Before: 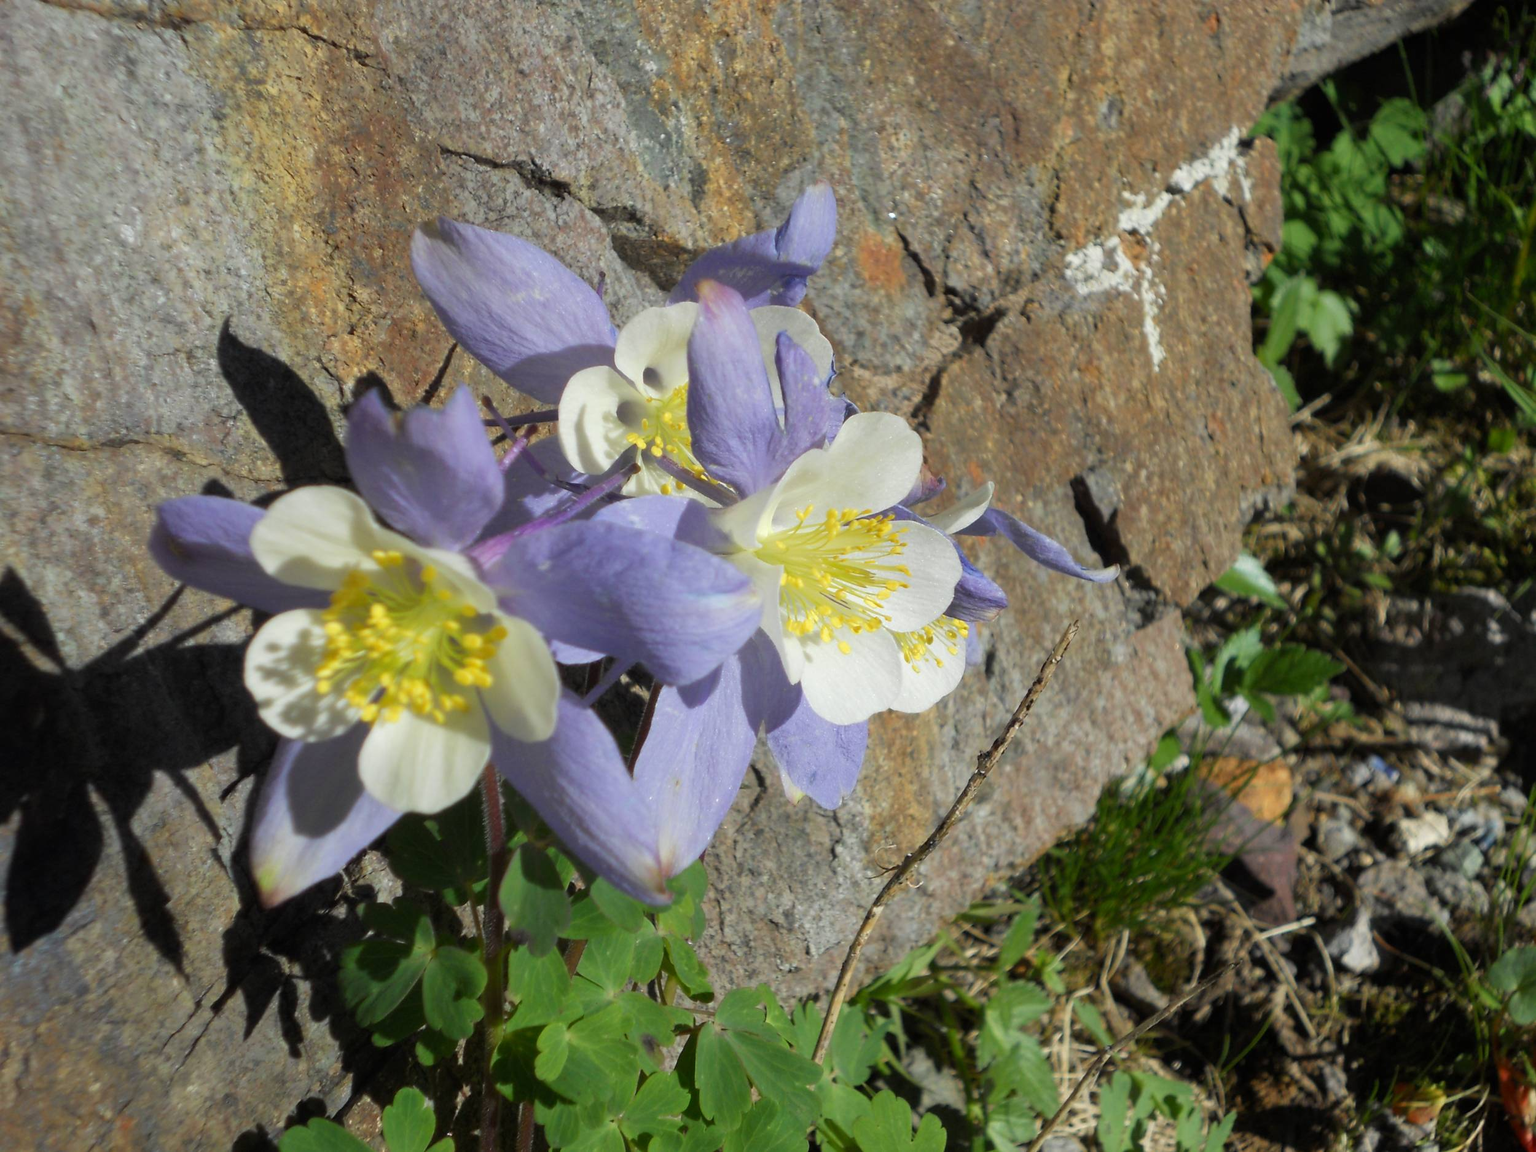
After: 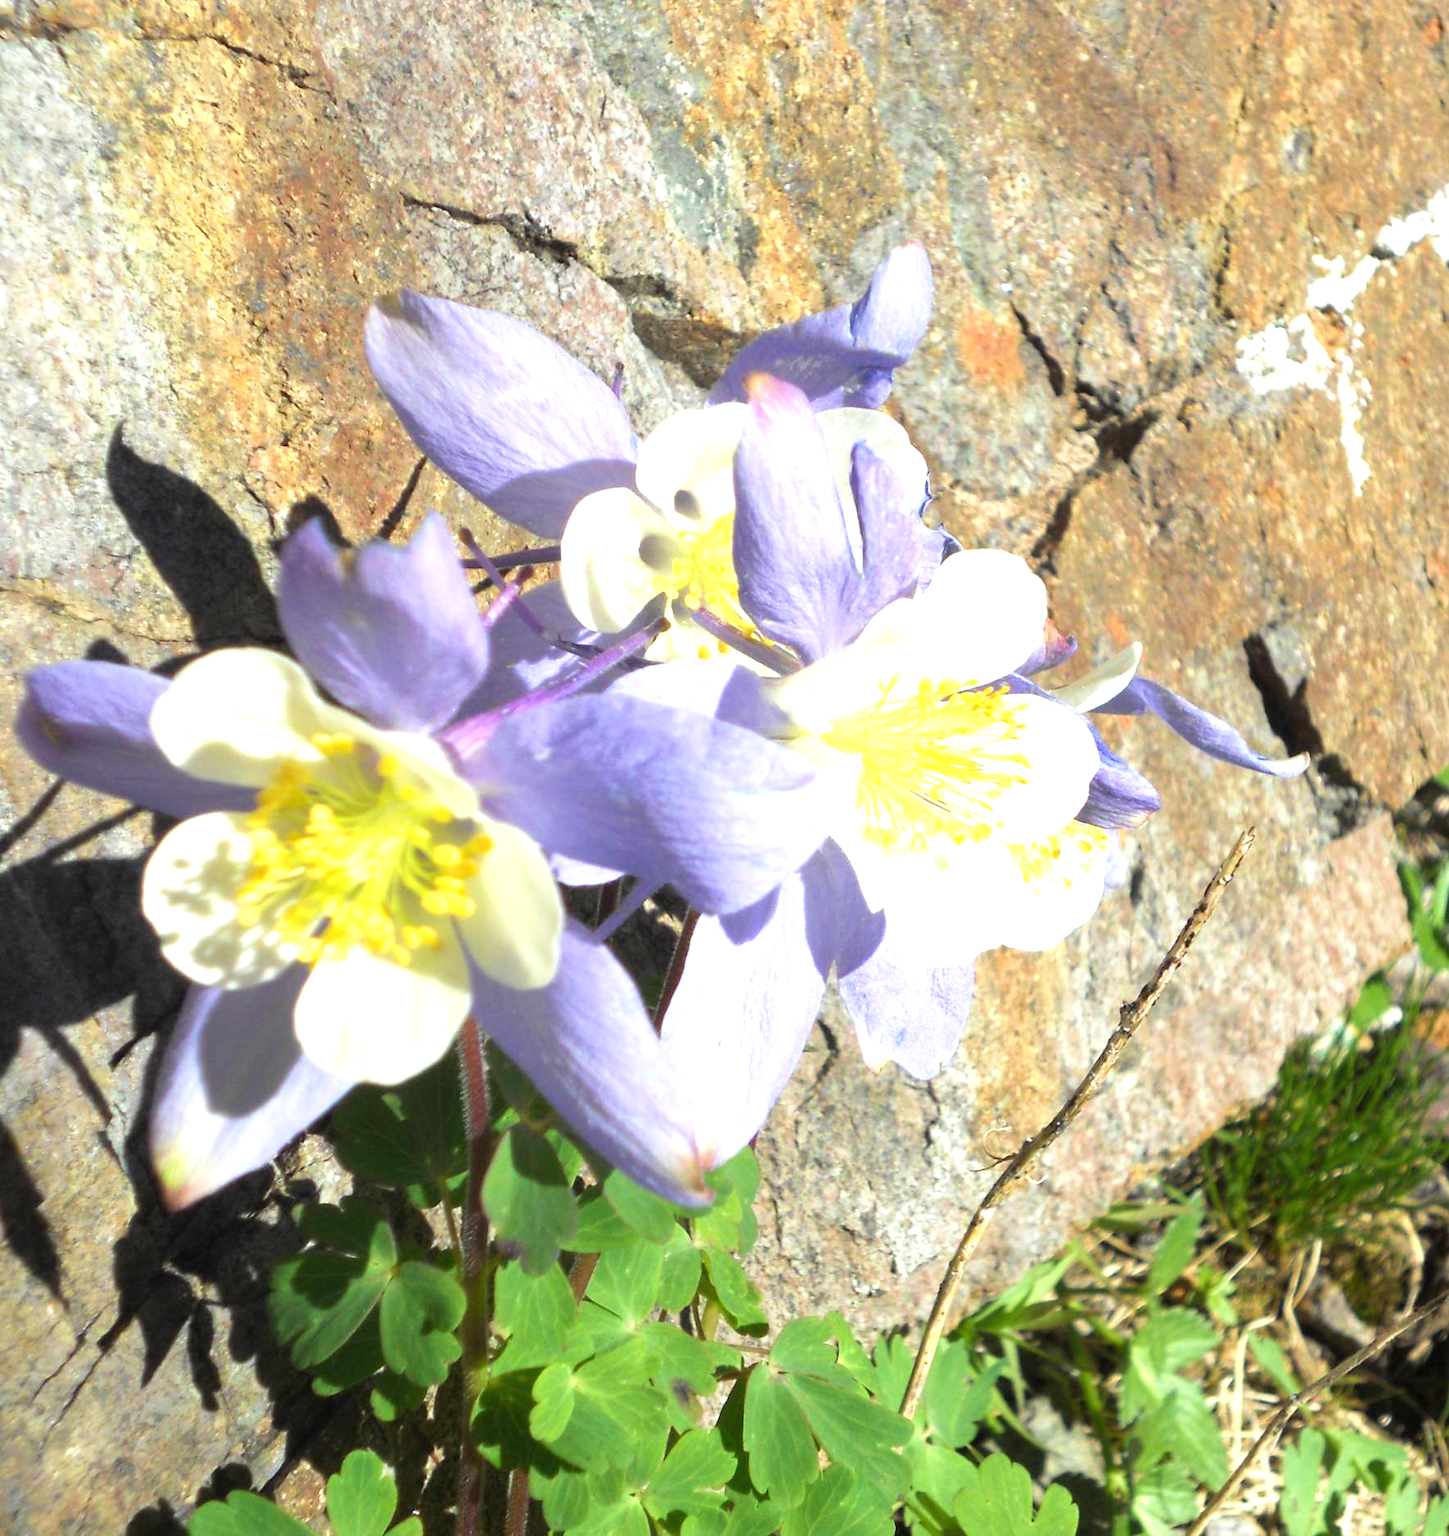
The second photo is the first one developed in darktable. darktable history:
crop and rotate: left 9.01%, right 20.169%
velvia: on, module defaults
exposure: black level correction 0, exposure 1.366 EV, compensate highlight preservation false
